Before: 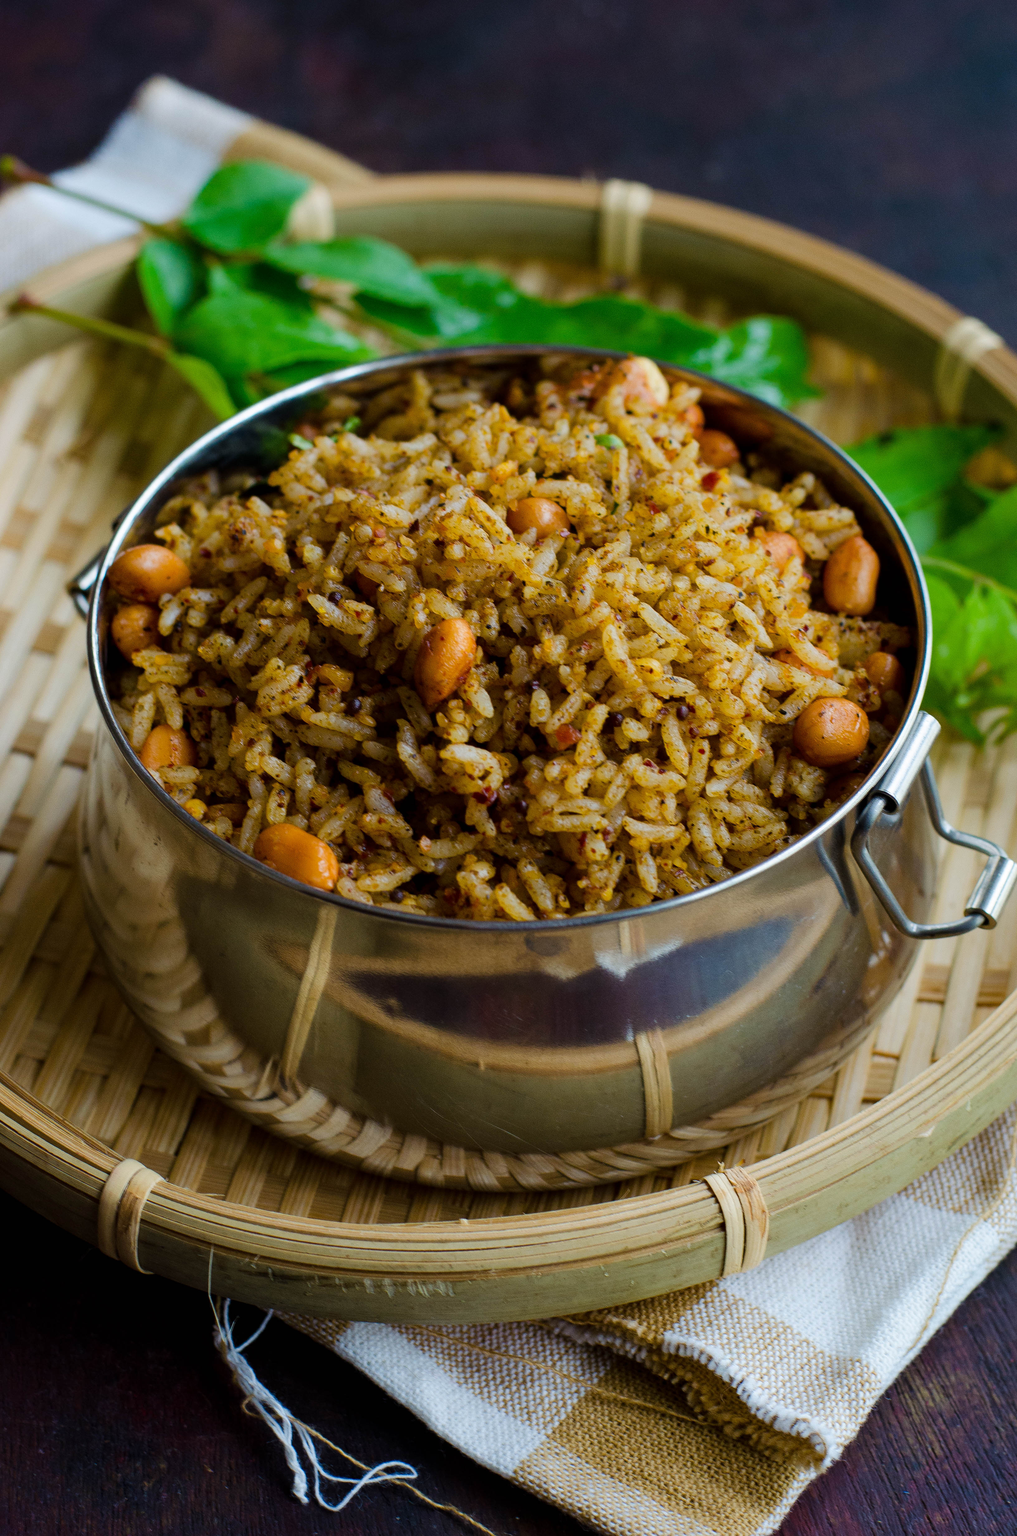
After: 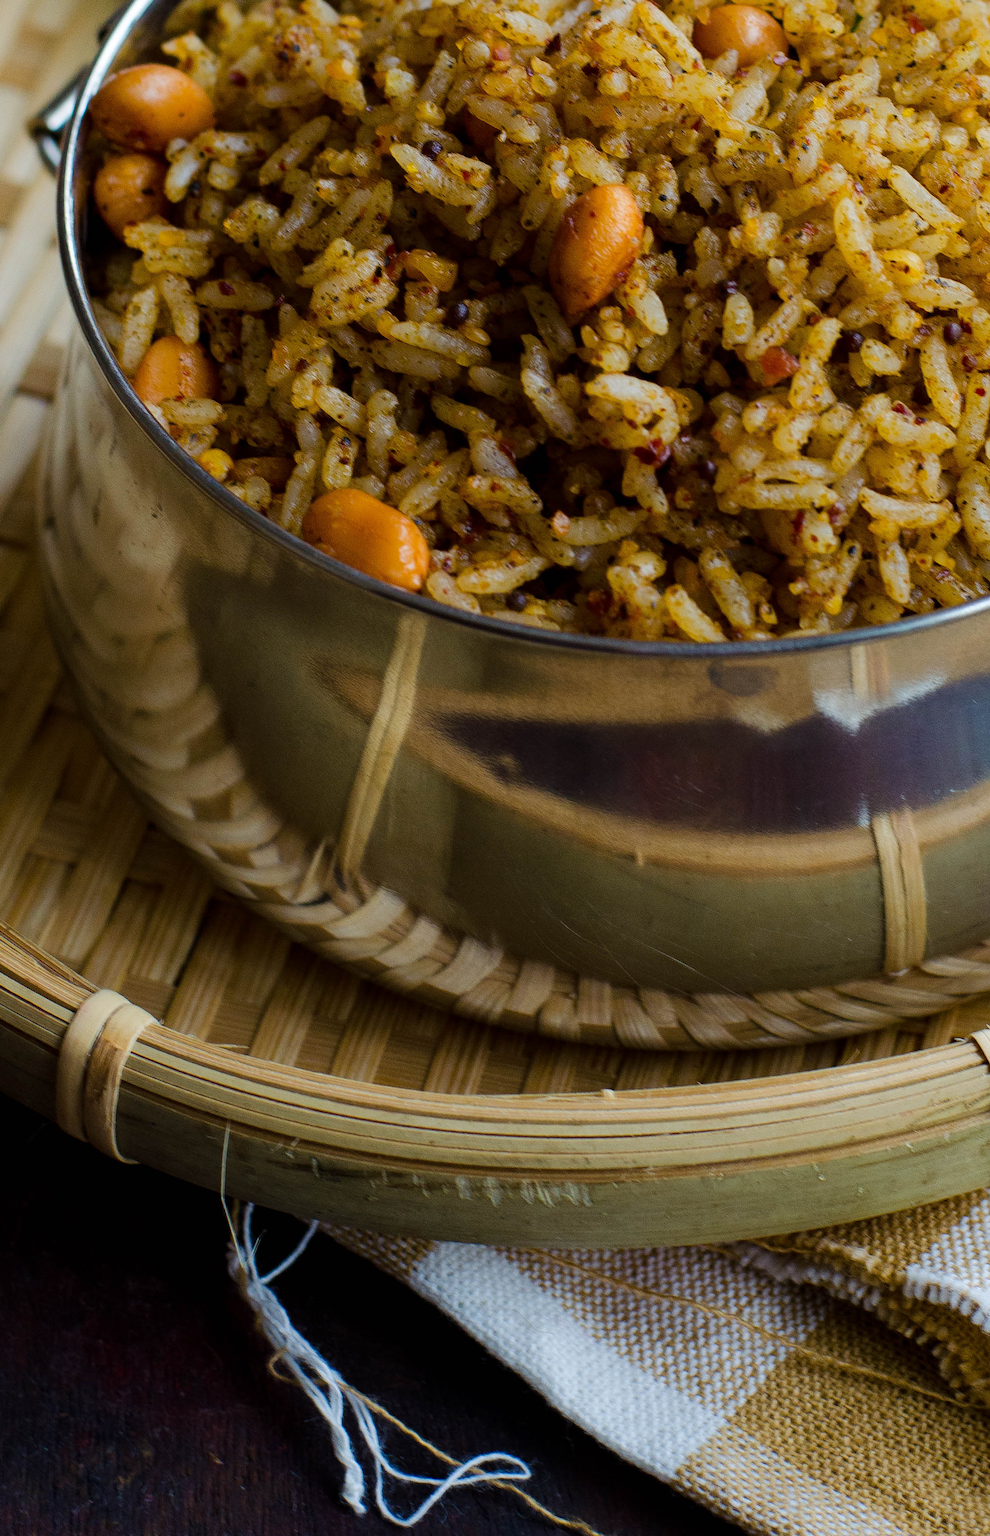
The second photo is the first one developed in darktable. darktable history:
exposure: compensate highlight preservation false
crop and rotate: angle -1.1°, left 3.843%, top 31.742%, right 29.681%
tone equalizer: edges refinement/feathering 500, mask exposure compensation -1.57 EV, preserve details no
